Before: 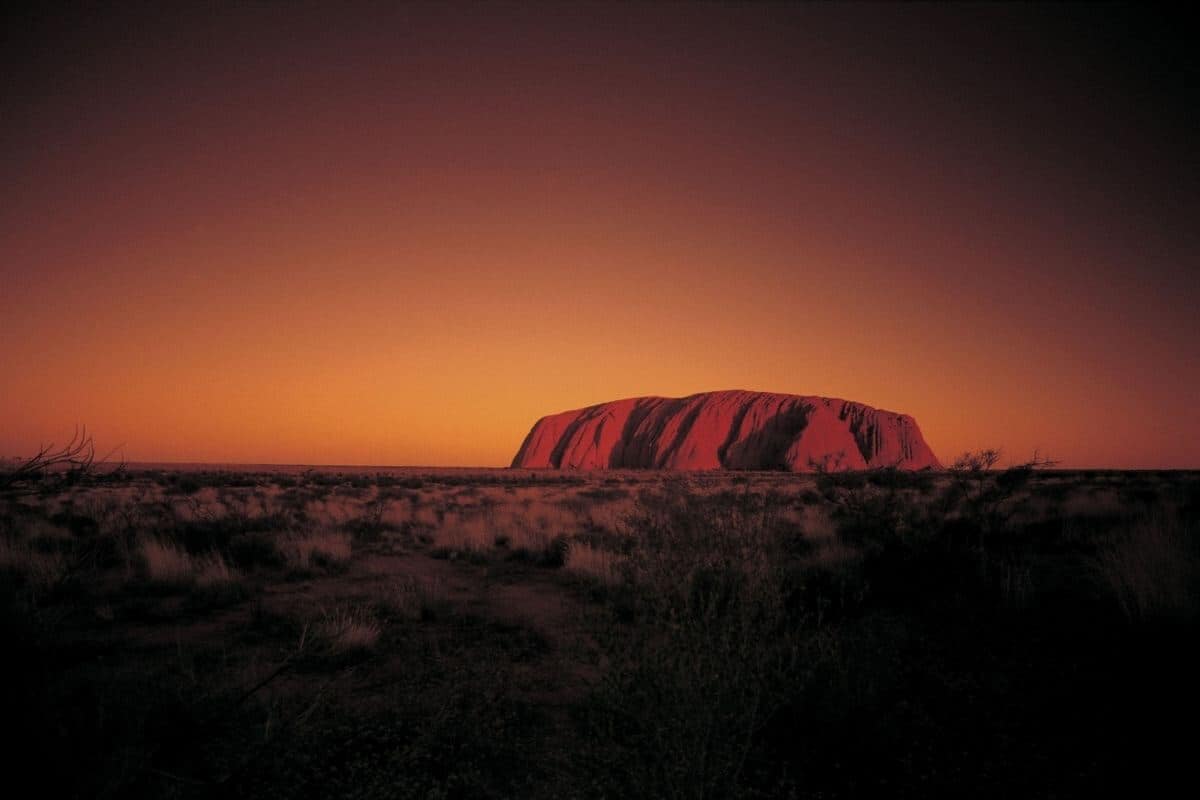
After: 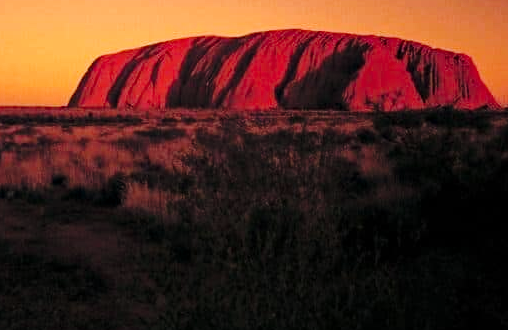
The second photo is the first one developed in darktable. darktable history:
crop: left 36.969%, top 45.145%, right 20.687%, bottom 13.537%
haze removal: compatibility mode true, adaptive false
base curve: curves: ch0 [(0, 0) (0.028, 0.03) (0.121, 0.232) (0.46, 0.748) (0.859, 0.968) (1, 1)], preserve colors none
